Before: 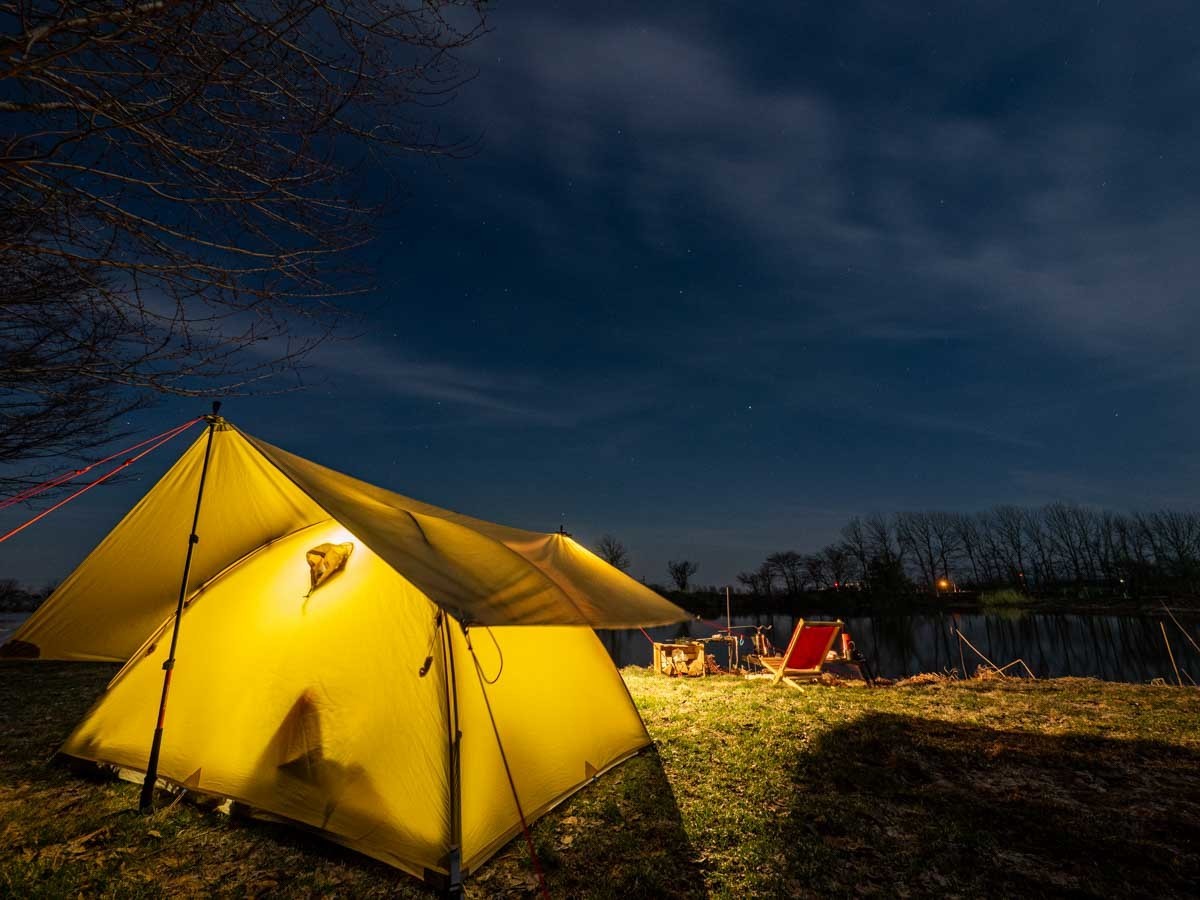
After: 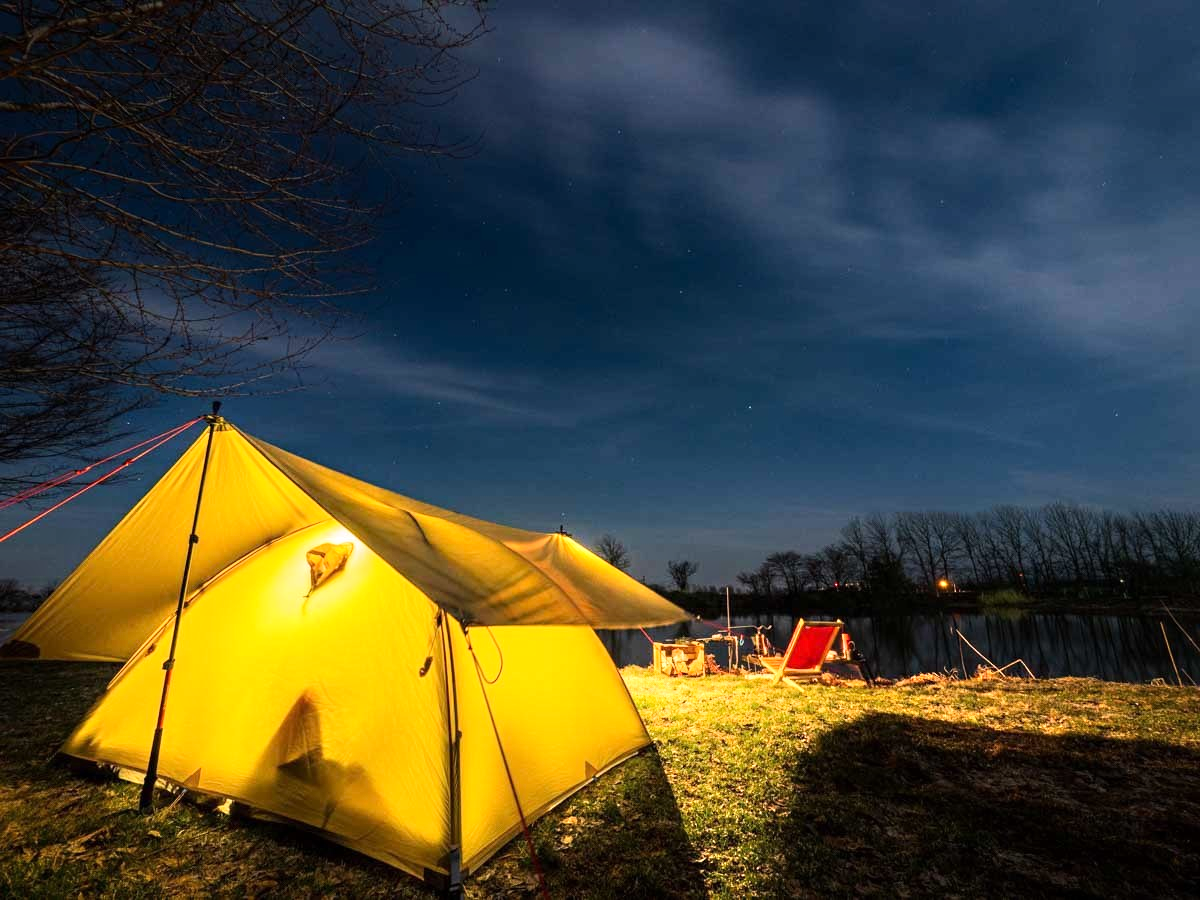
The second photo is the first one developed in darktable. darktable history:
tone equalizer: -7 EV 0.147 EV, -6 EV 0.593 EV, -5 EV 1.17 EV, -4 EV 1.34 EV, -3 EV 1.16 EV, -2 EV 0.6 EV, -1 EV 0.164 EV, edges refinement/feathering 500, mask exposure compensation -1.57 EV, preserve details guided filter
